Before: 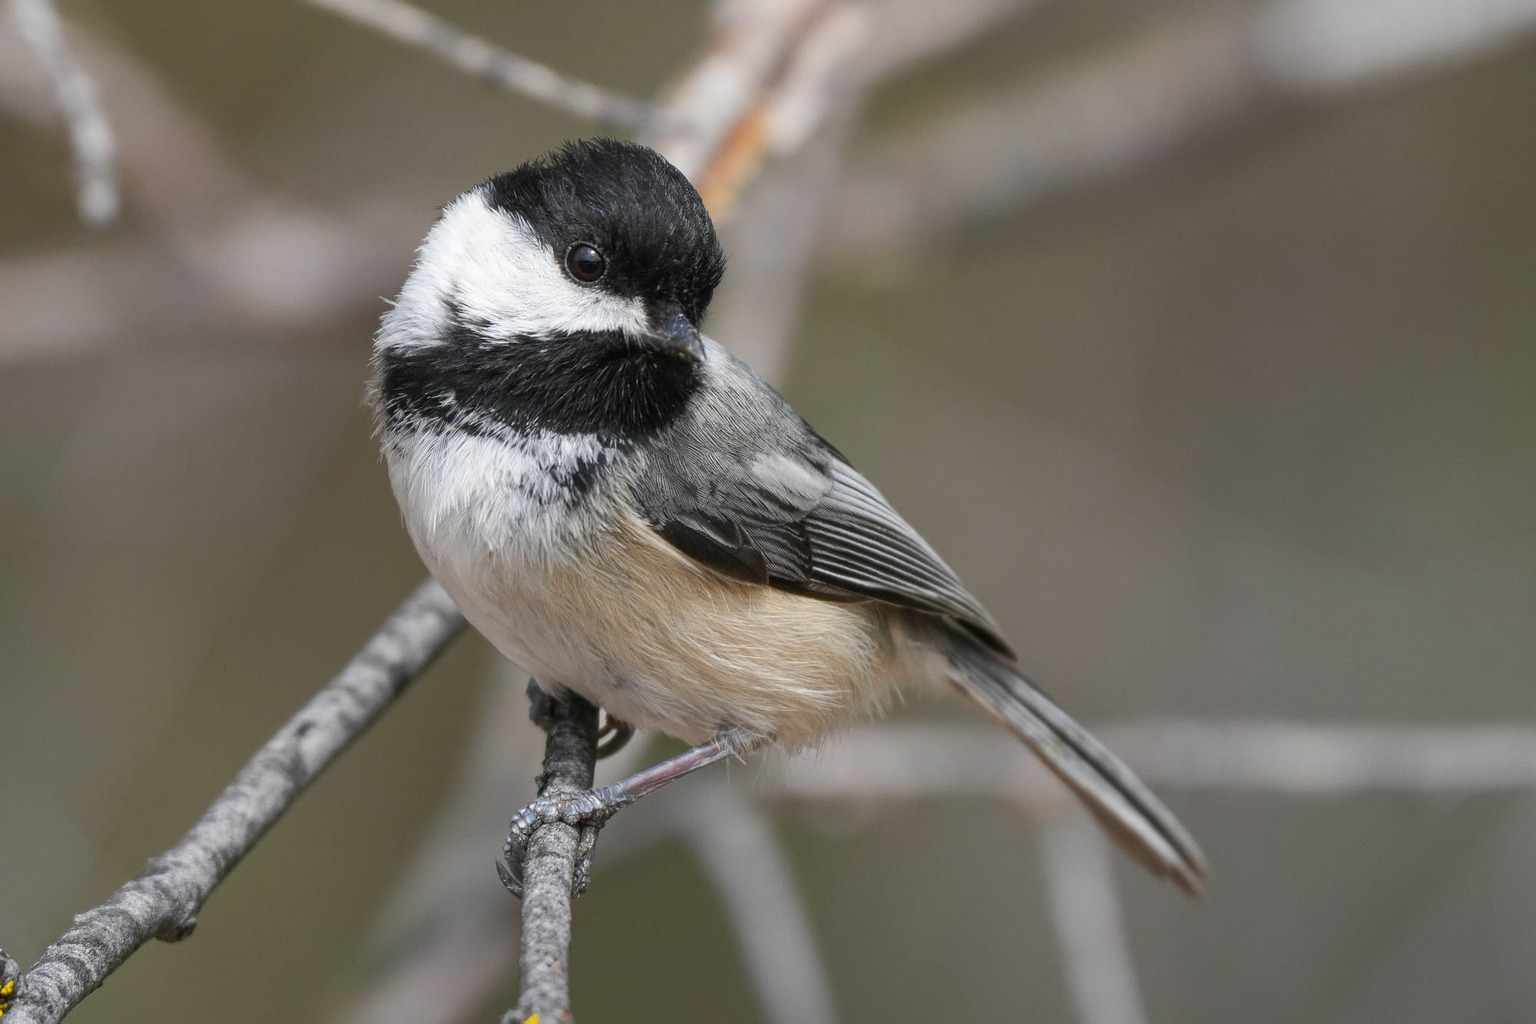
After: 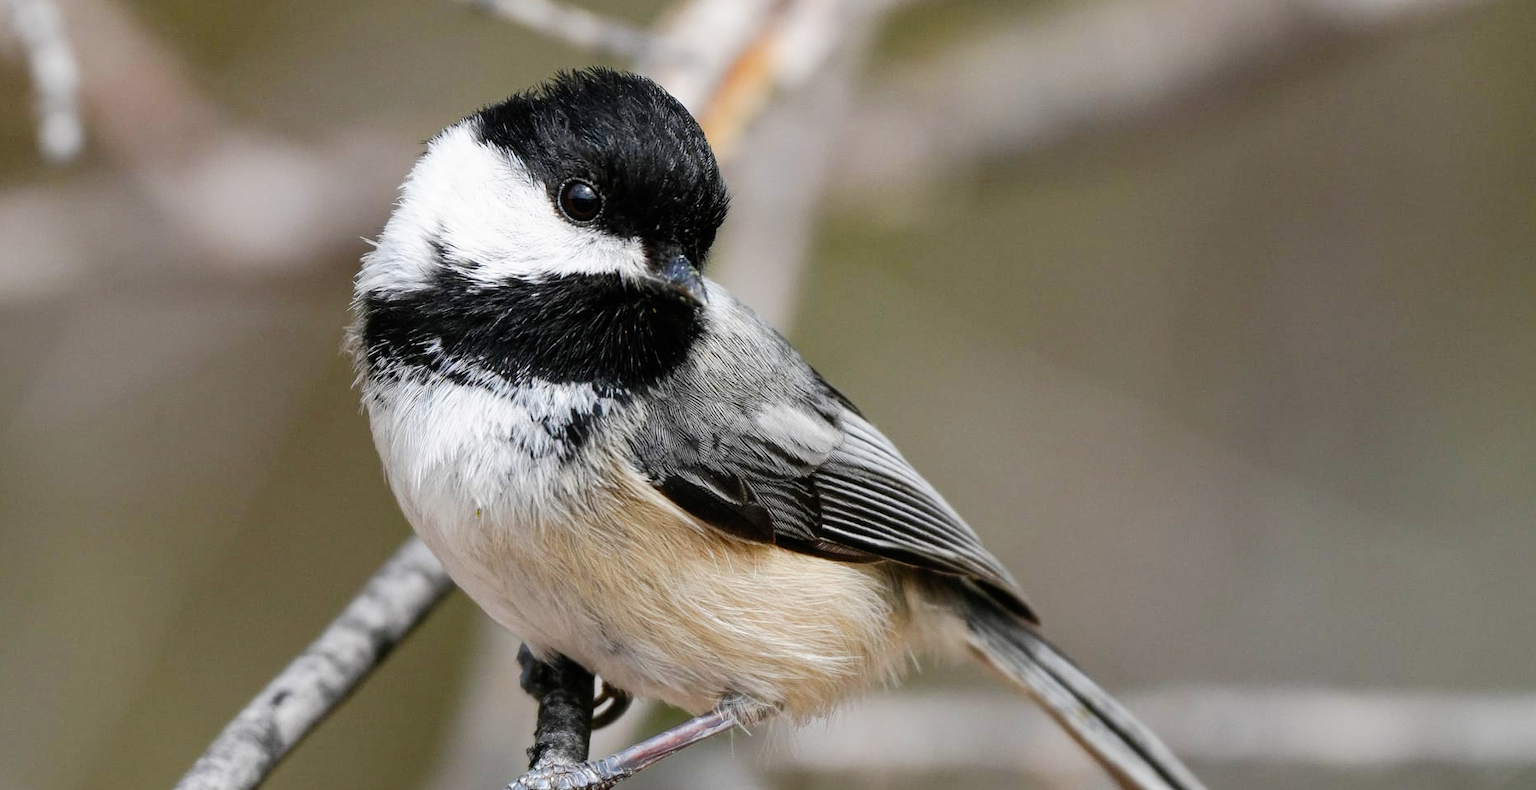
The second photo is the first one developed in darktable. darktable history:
crop: left 2.737%, top 7.287%, right 3.421%, bottom 20.179%
tone curve: curves: ch0 [(0, 0) (0.003, 0) (0.011, 0.002) (0.025, 0.004) (0.044, 0.007) (0.069, 0.015) (0.1, 0.025) (0.136, 0.04) (0.177, 0.09) (0.224, 0.152) (0.277, 0.239) (0.335, 0.335) (0.399, 0.43) (0.468, 0.524) (0.543, 0.621) (0.623, 0.712) (0.709, 0.789) (0.801, 0.871) (0.898, 0.951) (1, 1)], preserve colors none
